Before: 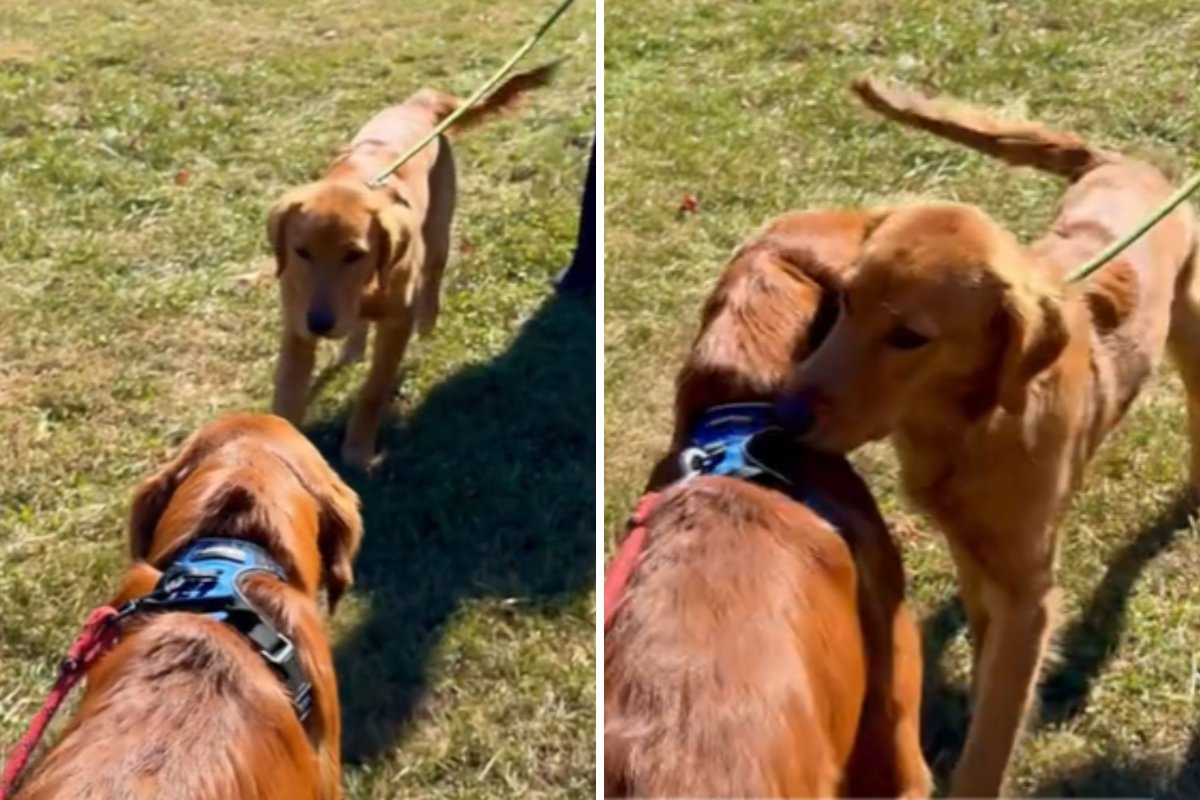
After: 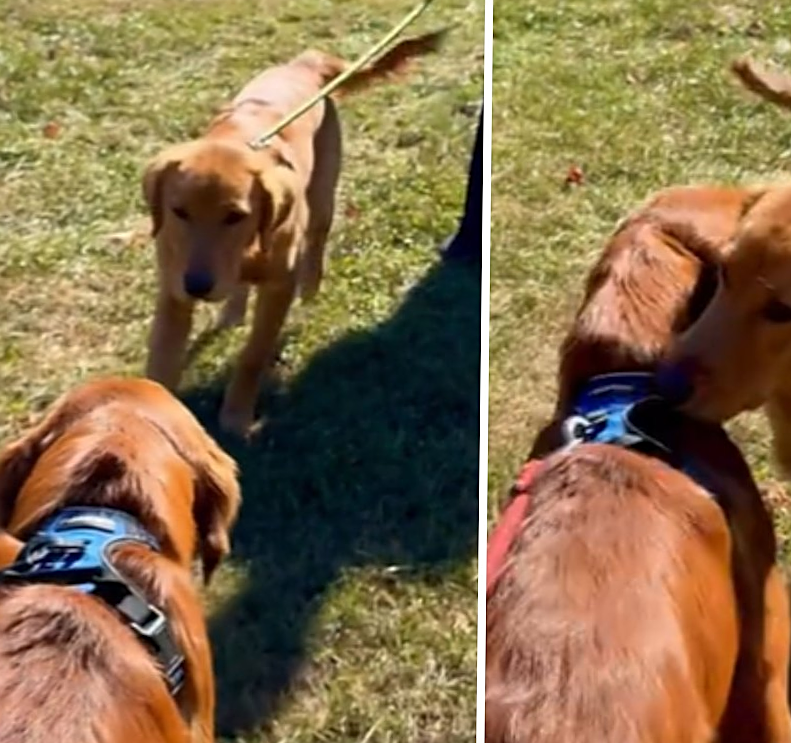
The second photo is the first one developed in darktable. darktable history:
rotate and perspective: rotation 0.679°, lens shift (horizontal) 0.136, crop left 0.009, crop right 0.991, crop top 0.078, crop bottom 0.95
crop and rotate: left 12.673%, right 20.66%
sharpen: on, module defaults
